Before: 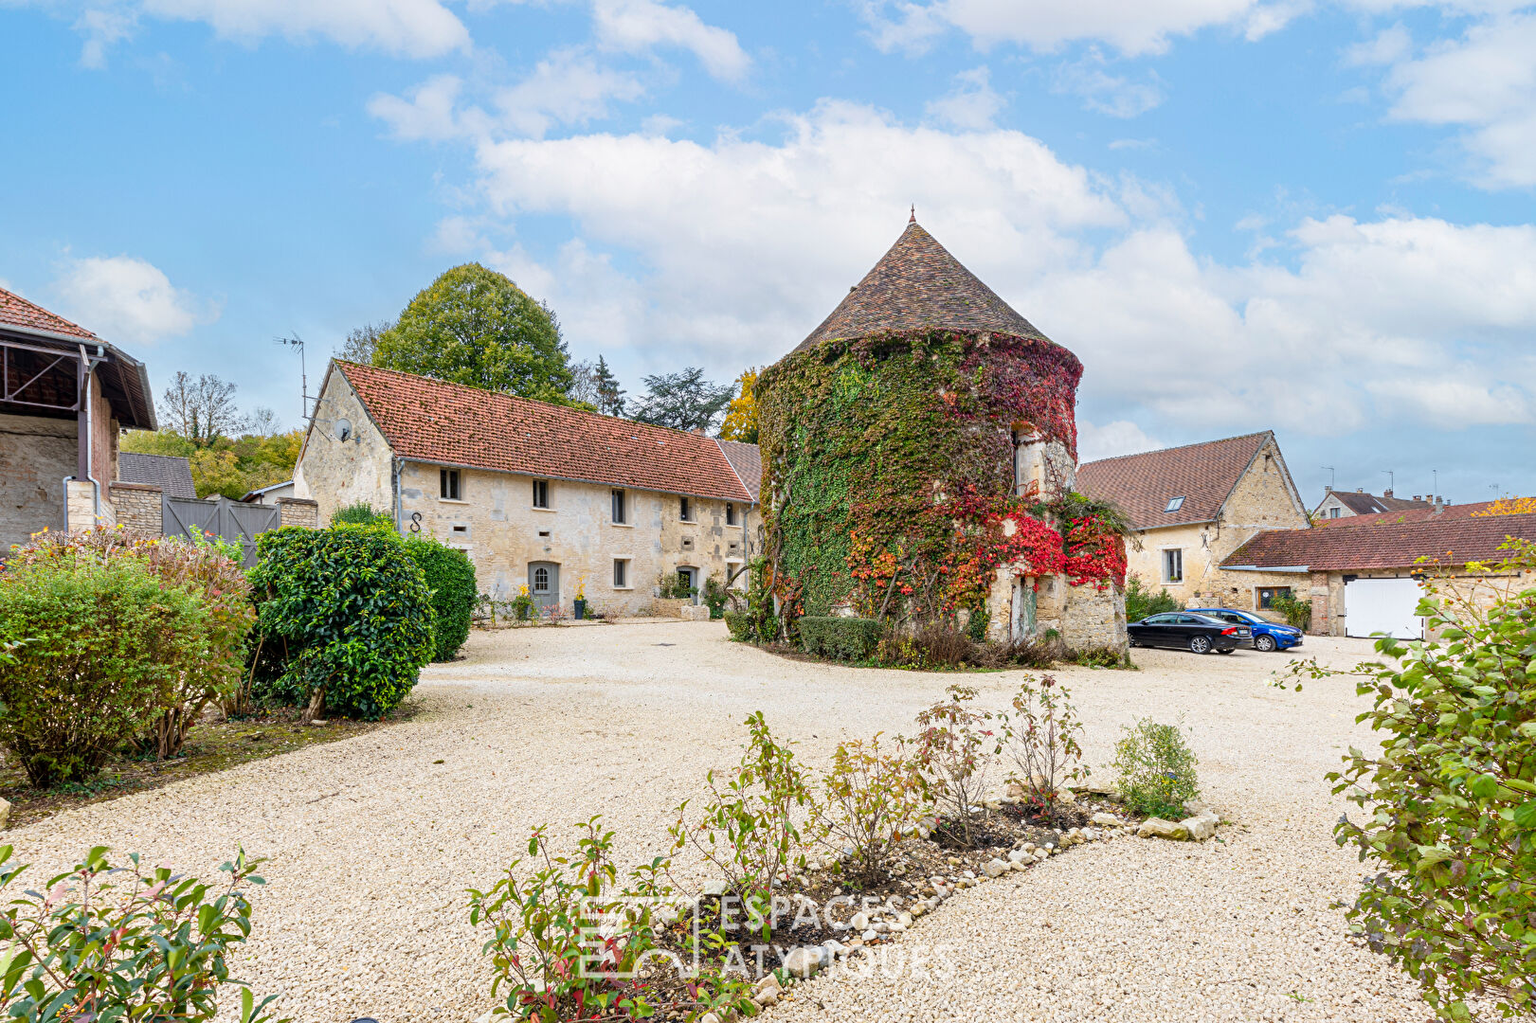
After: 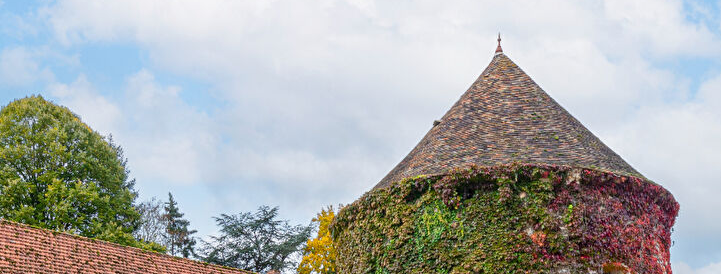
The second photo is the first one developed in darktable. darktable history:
crop: left 28.67%, top 16.865%, right 26.791%, bottom 57.697%
